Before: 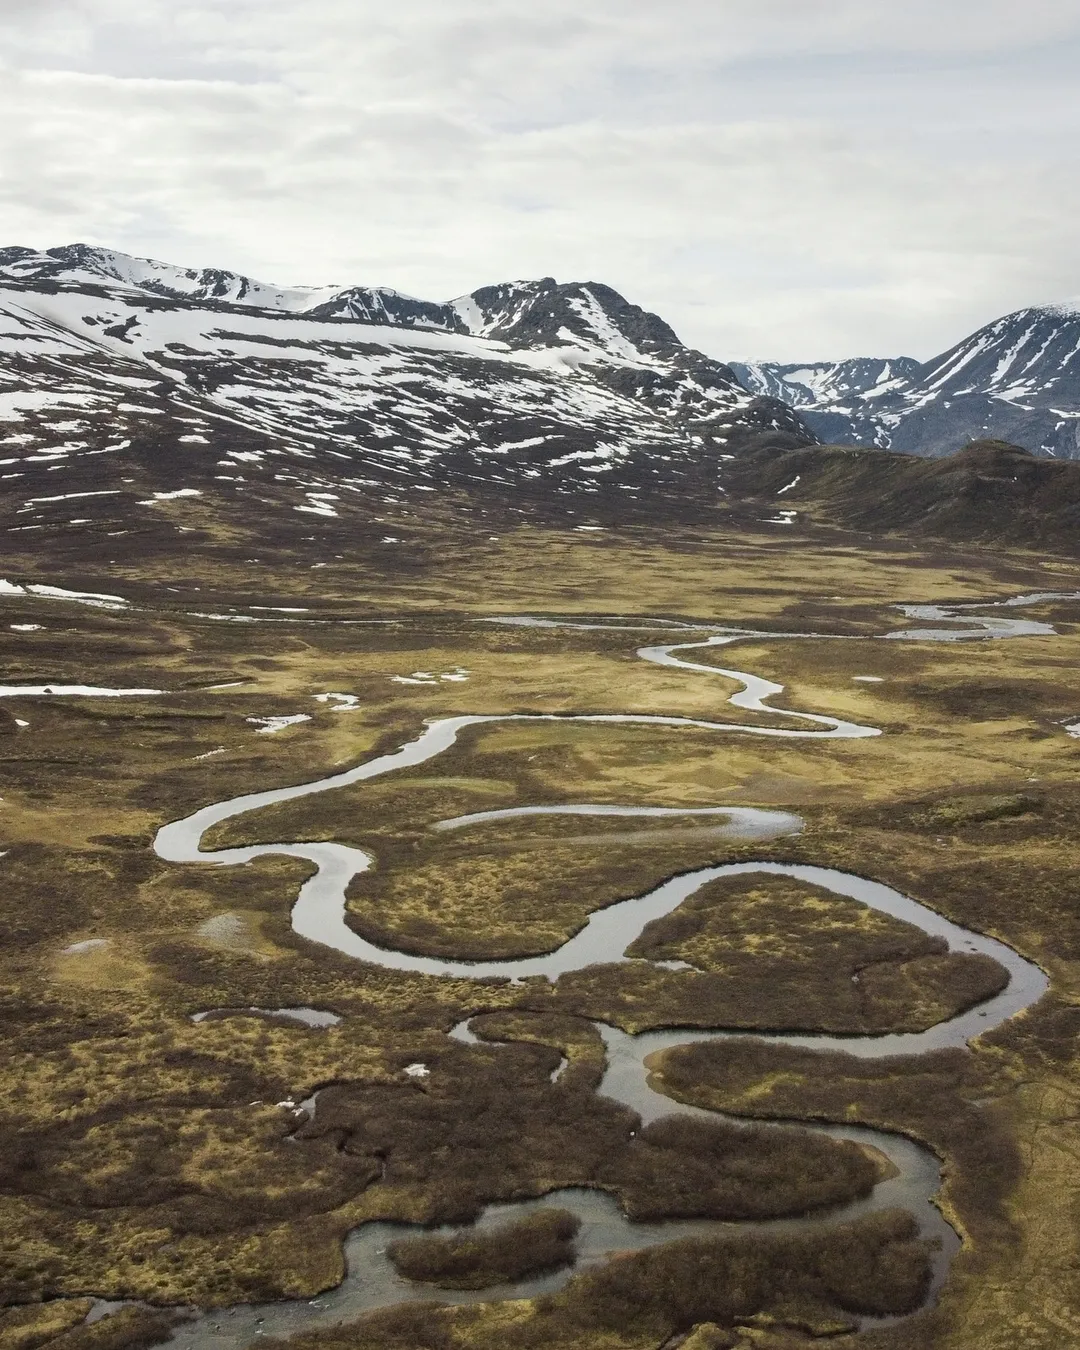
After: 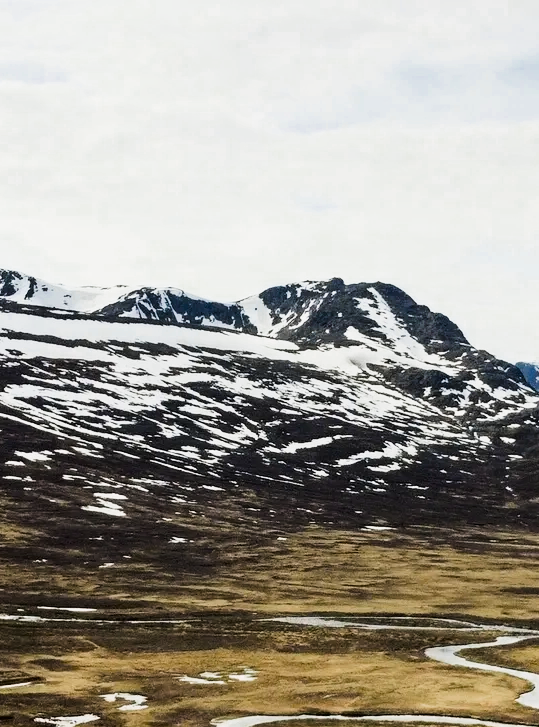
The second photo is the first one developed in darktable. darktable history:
crop: left 19.689%, right 30.325%, bottom 46.141%
color zones: curves: ch0 [(0, 0.553) (0.123, 0.58) (0.23, 0.419) (0.468, 0.155) (0.605, 0.132) (0.723, 0.063) (0.833, 0.172) (0.921, 0.468)]; ch1 [(0.025, 0.645) (0.229, 0.584) (0.326, 0.551) (0.537, 0.446) (0.599, 0.911) (0.708, 1) (0.805, 0.944)]; ch2 [(0.086, 0.468) (0.254, 0.464) (0.638, 0.564) (0.702, 0.592) (0.768, 0.564)]
tone equalizer: edges refinement/feathering 500, mask exposure compensation -1.57 EV, preserve details guided filter
shadows and highlights: shadows 0.262, highlights 41.47
contrast brightness saturation: contrast 0.153, brightness -0.014, saturation 0.098
filmic rgb: black relative exposure -5.07 EV, white relative exposure 3.56 EV, threshold 3.02 EV, hardness 3.19, contrast 1.407, highlights saturation mix -48.88%, enable highlight reconstruction true
